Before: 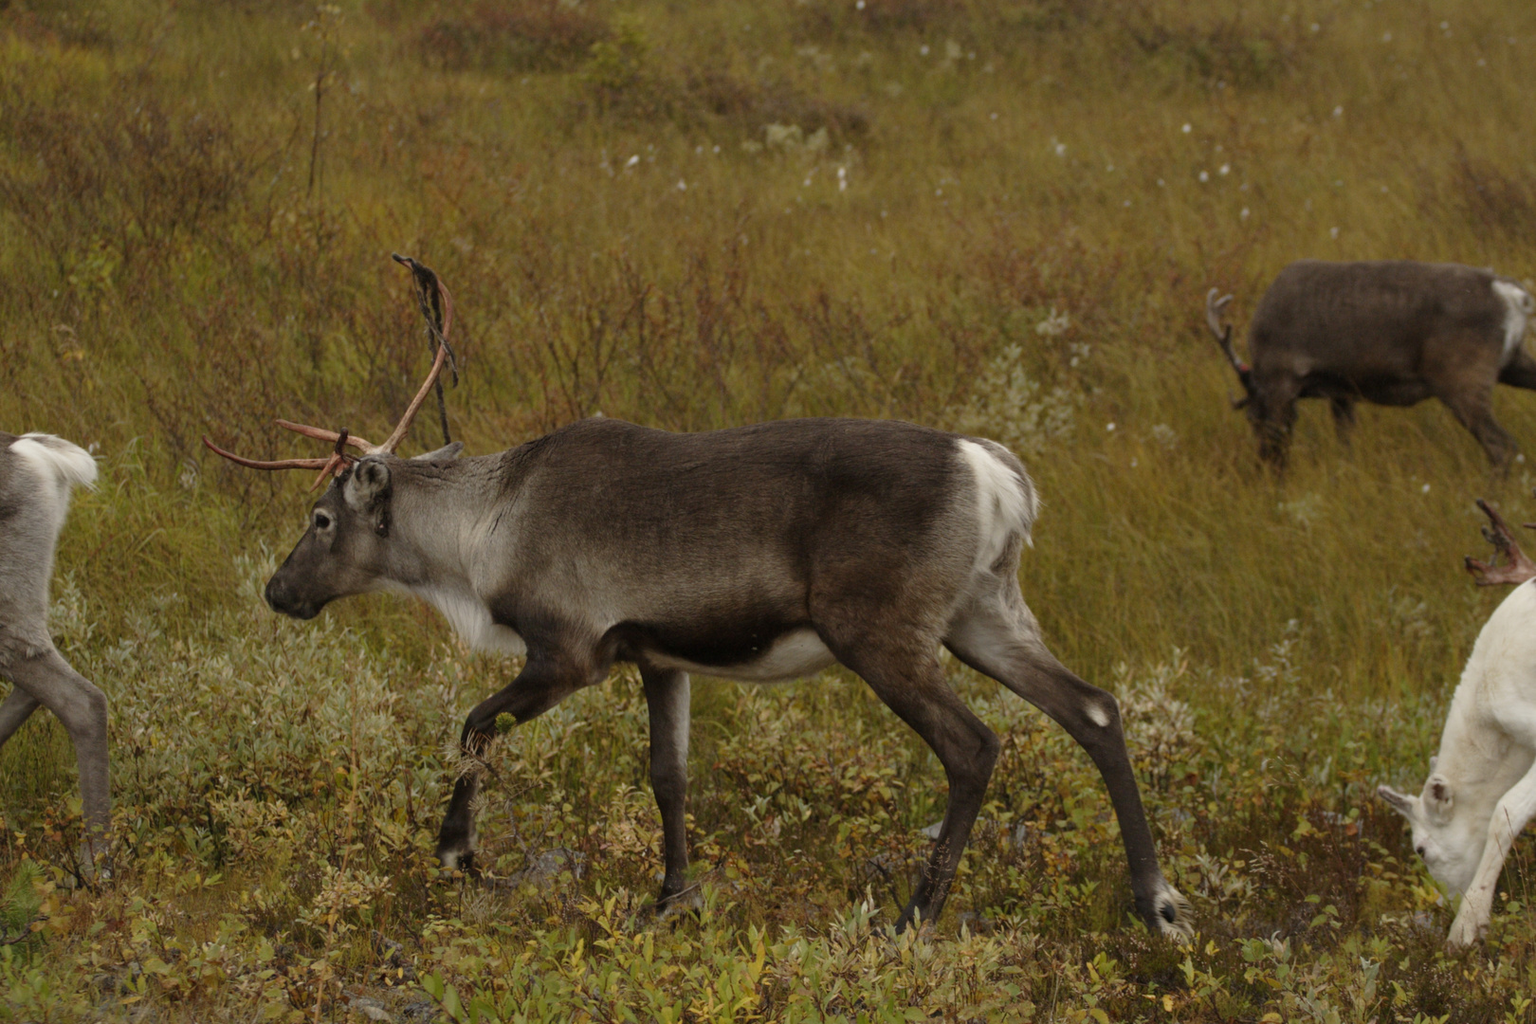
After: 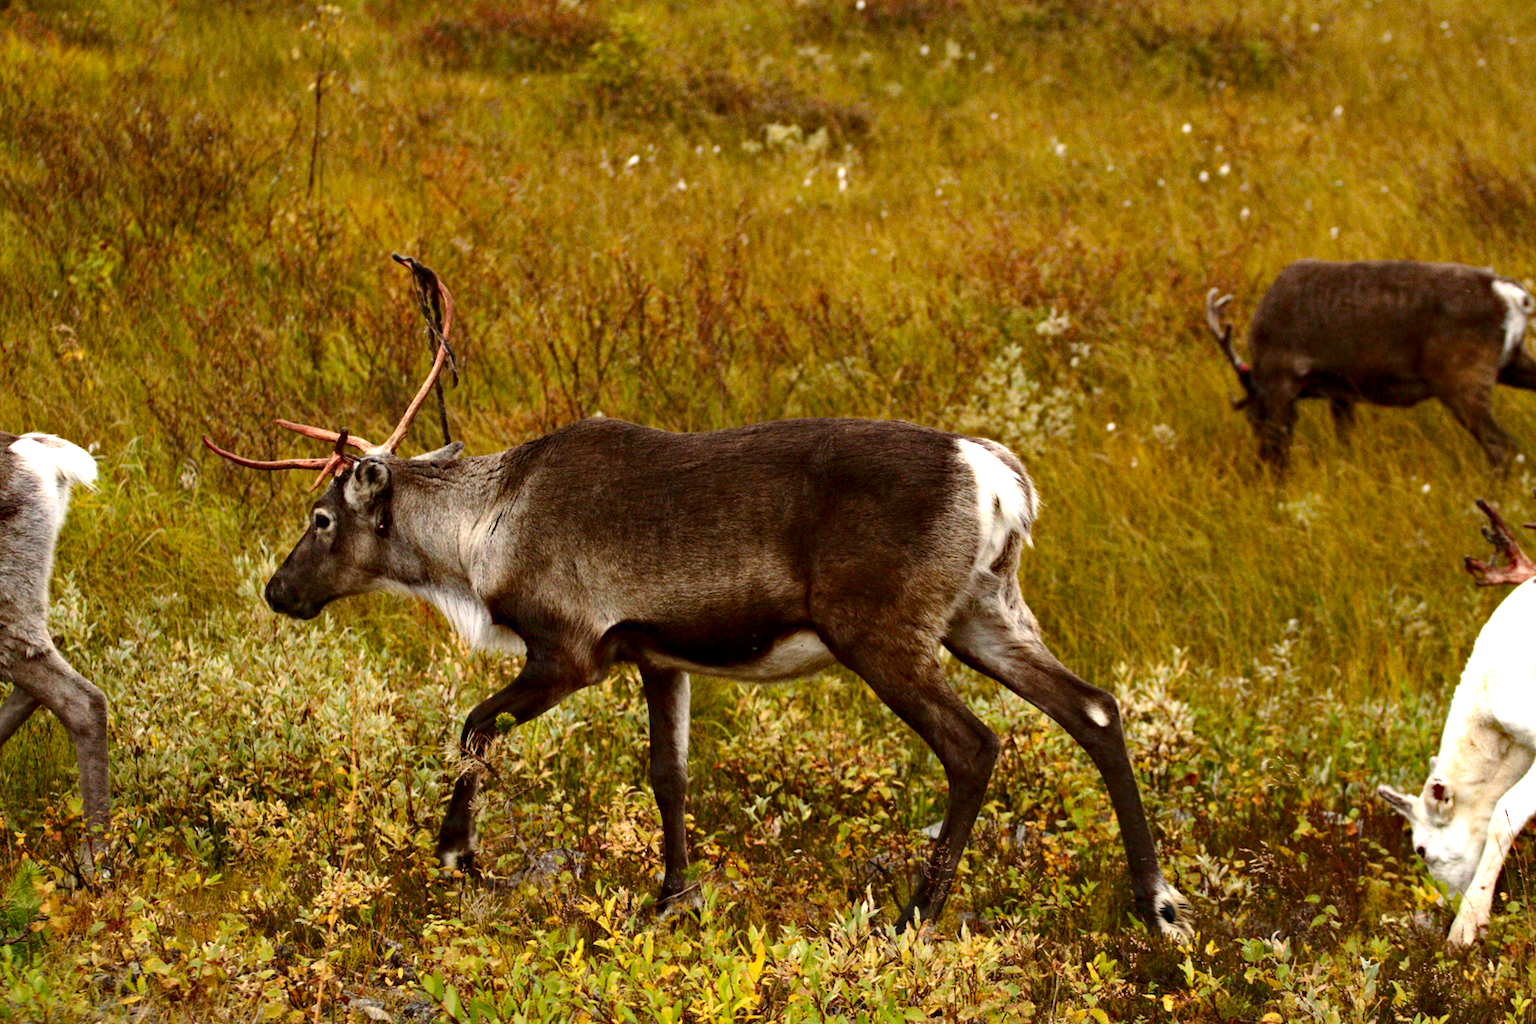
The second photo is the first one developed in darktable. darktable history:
contrast brightness saturation: contrast 0.205, brightness -0.106, saturation 0.102
exposure: black level correction 0, exposure 1.199 EV, compensate exposure bias true, compensate highlight preservation false
haze removal: strength 0.517, distance 0.922, compatibility mode true, adaptive false
